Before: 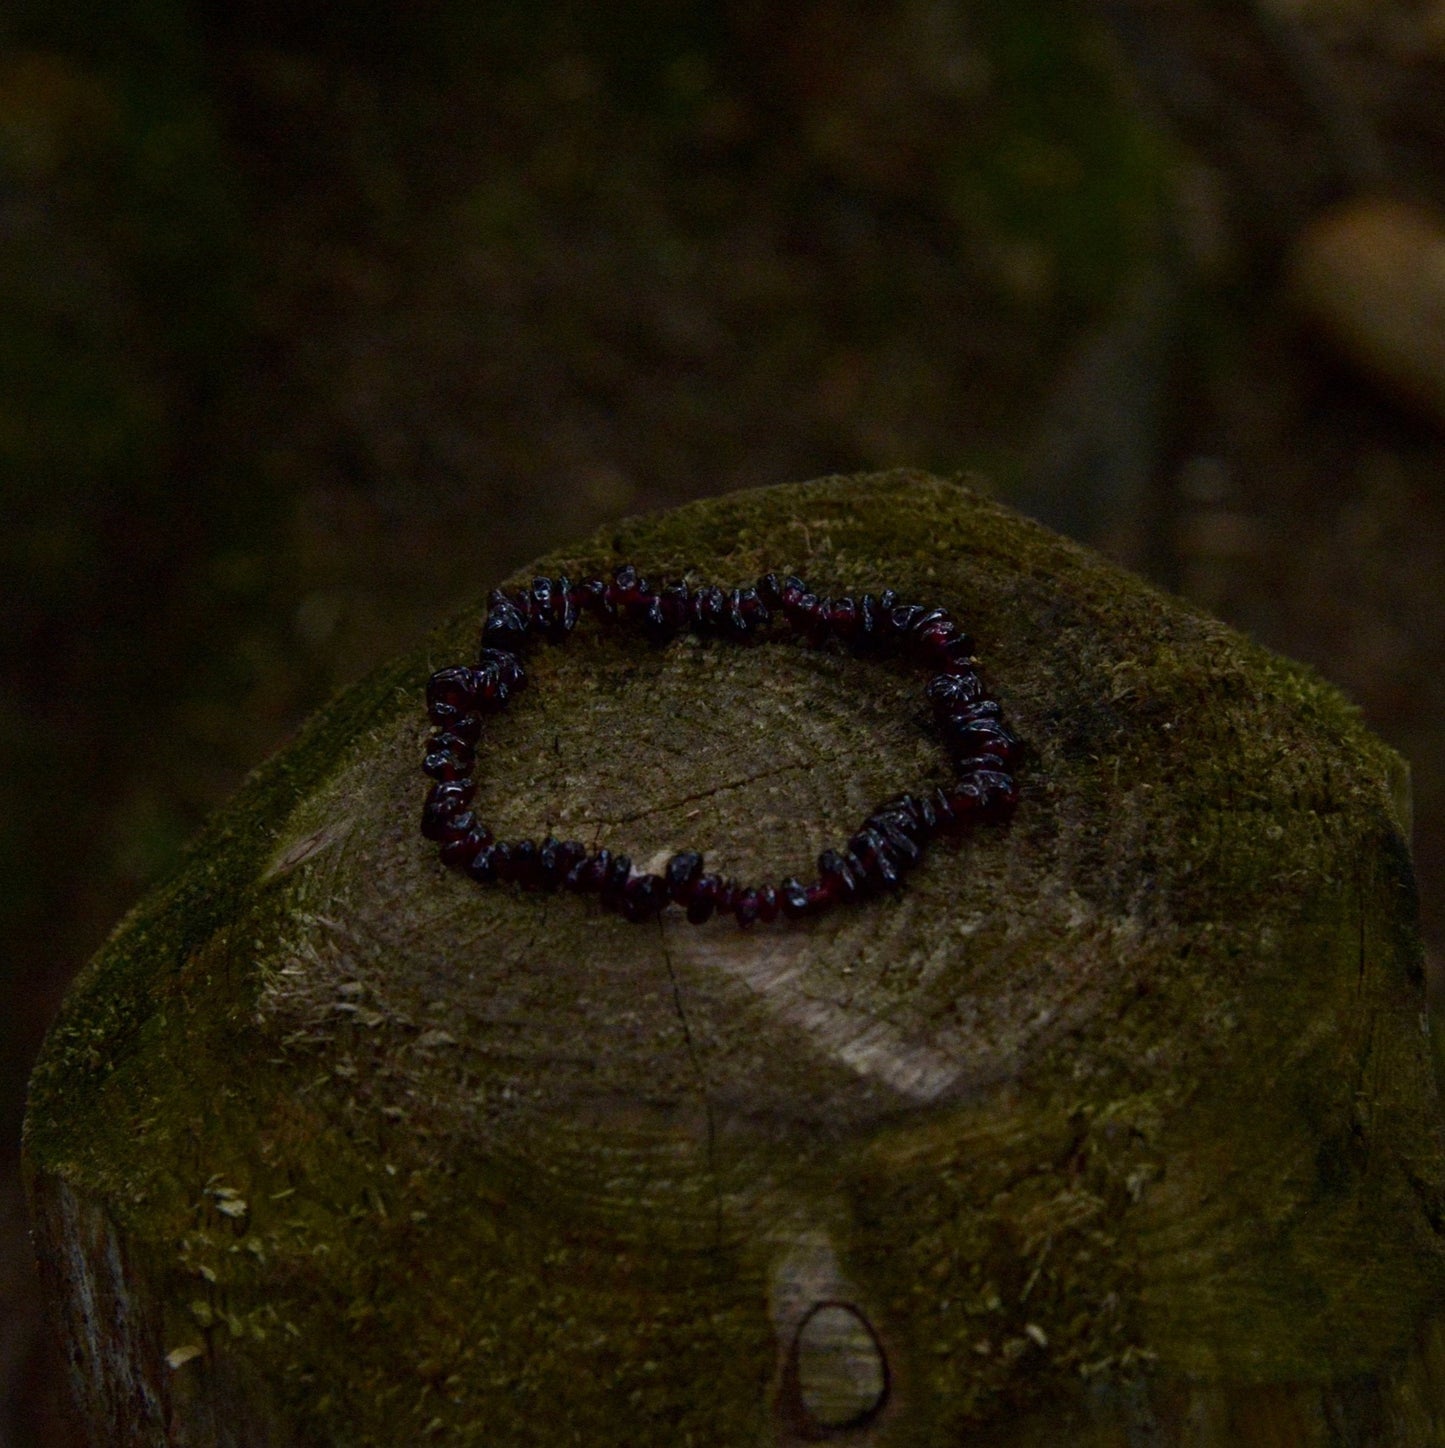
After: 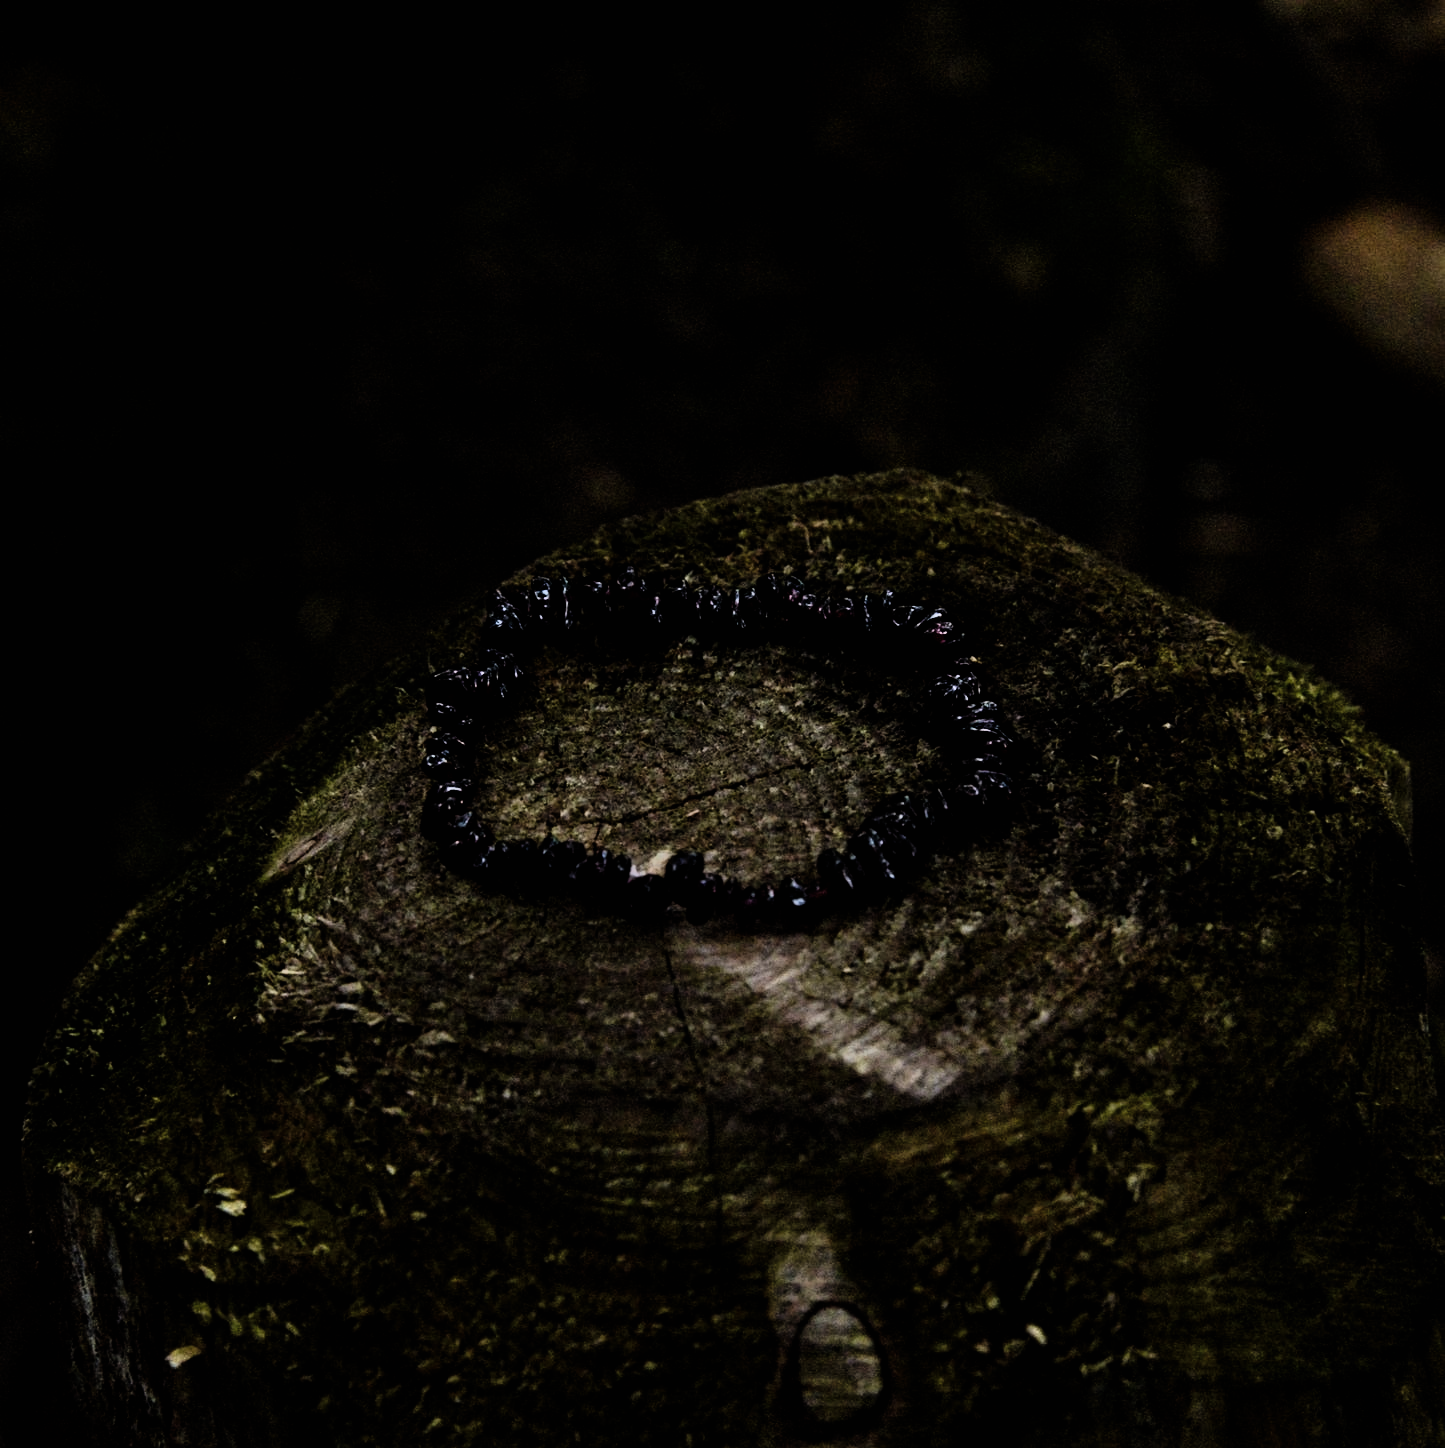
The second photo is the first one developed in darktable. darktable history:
filmic rgb: black relative exposure -5 EV, white relative exposure 3.19 EV, hardness 3.45, contrast 1.187, highlights saturation mix -49.9%
shadows and highlights: radius 108.47, shadows 40.5, highlights -72.09, low approximation 0.01, soften with gaussian
